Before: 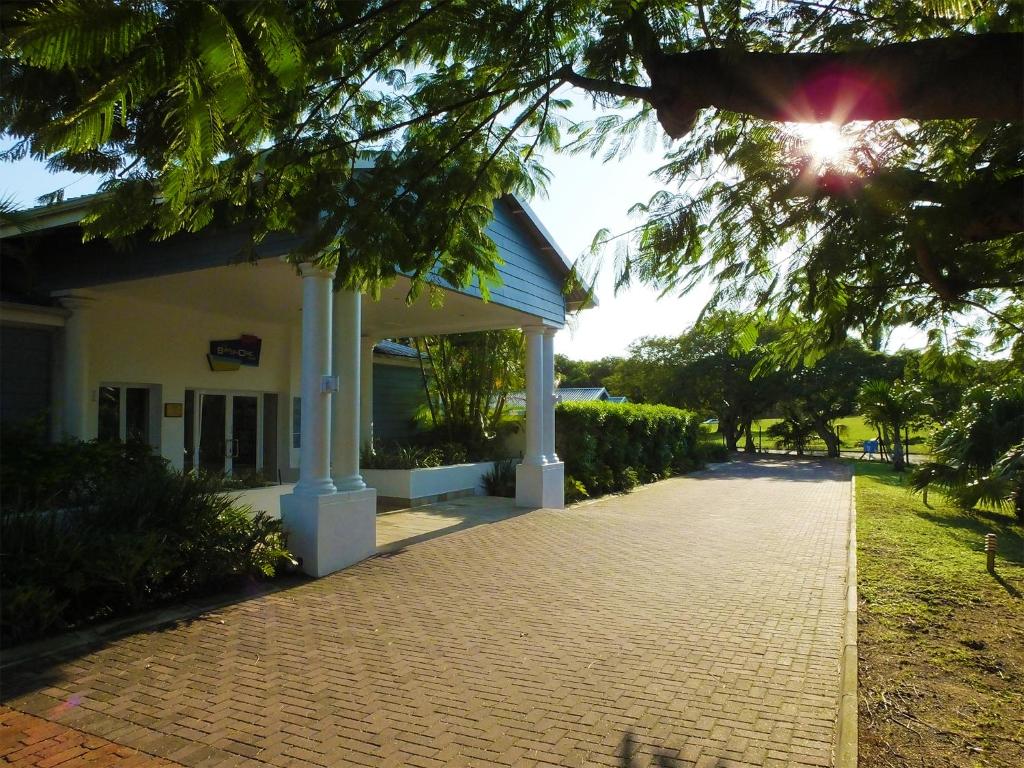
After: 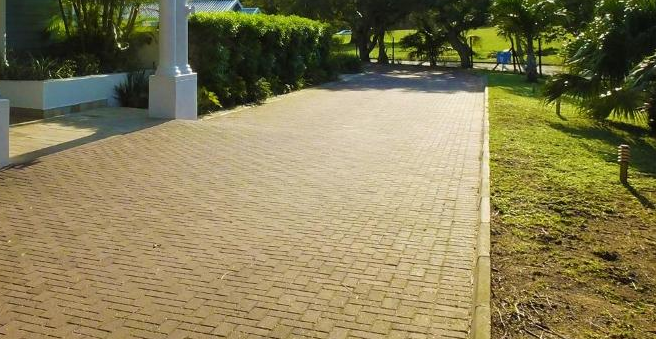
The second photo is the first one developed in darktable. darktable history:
crop and rotate: left 35.843%, top 50.773%, bottom 4.981%
